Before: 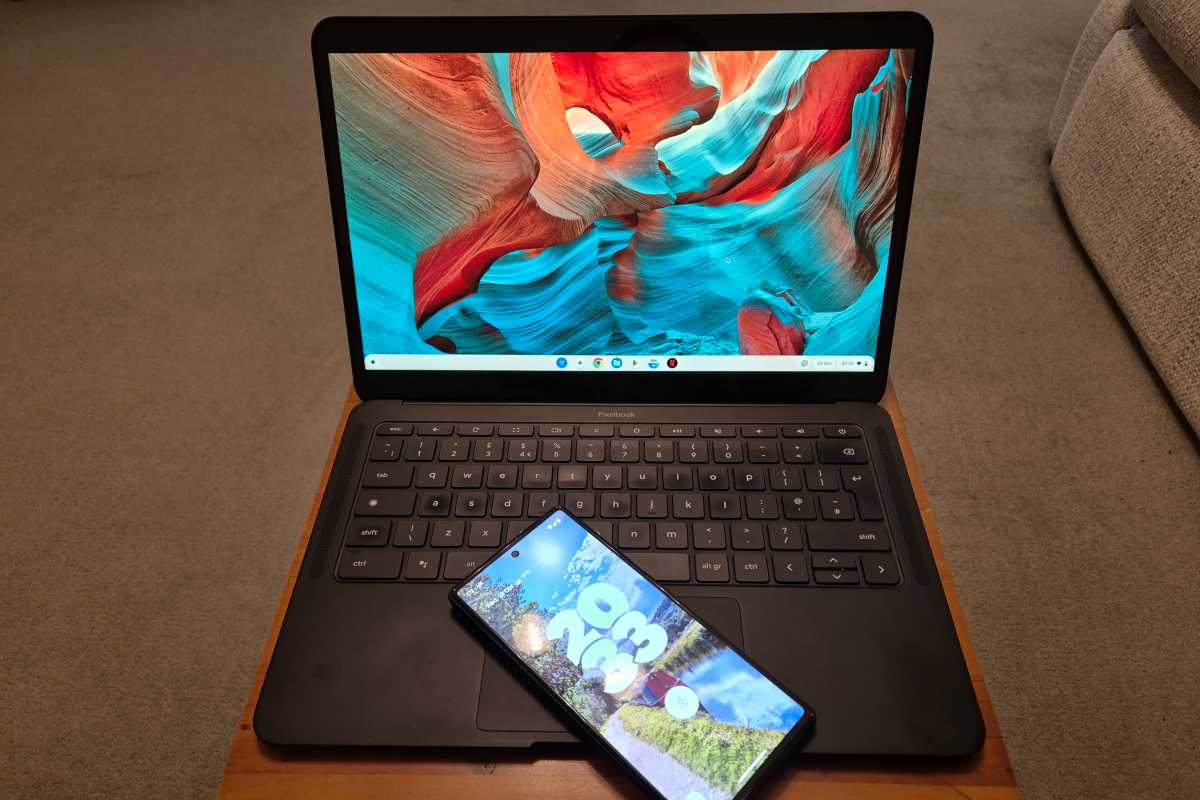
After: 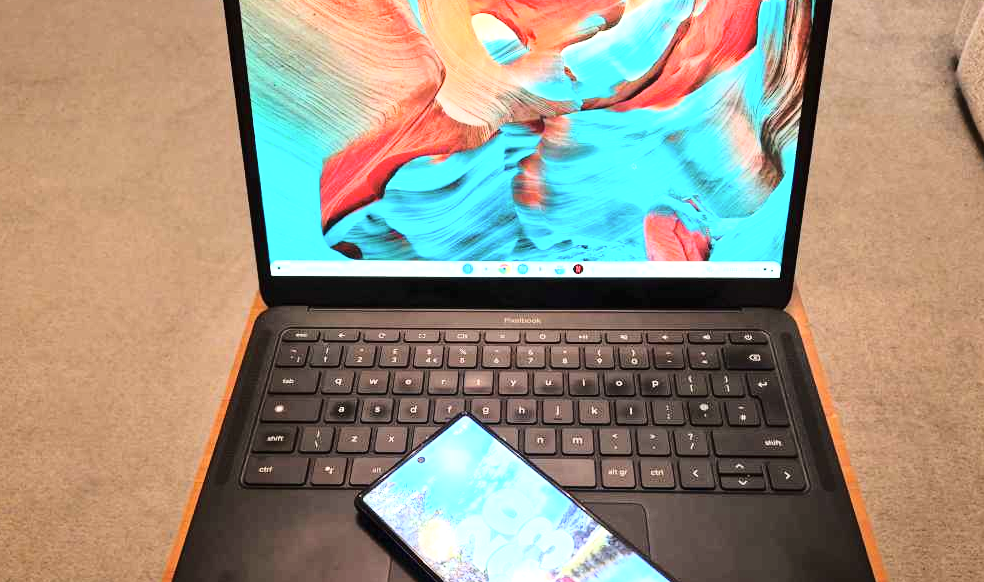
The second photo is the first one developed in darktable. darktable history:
base curve: curves: ch0 [(0, 0) (0.028, 0.03) (0.121, 0.232) (0.46, 0.748) (0.859, 0.968) (1, 1)]
crop: left 7.856%, top 11.836%, right 10.12%, bottom 15.387%
contrast brightness saturation: saturation -0.1
exposure: black level correction 0, exposure 1 EV, compensate exposure bias true, compensate highlight preservation false
